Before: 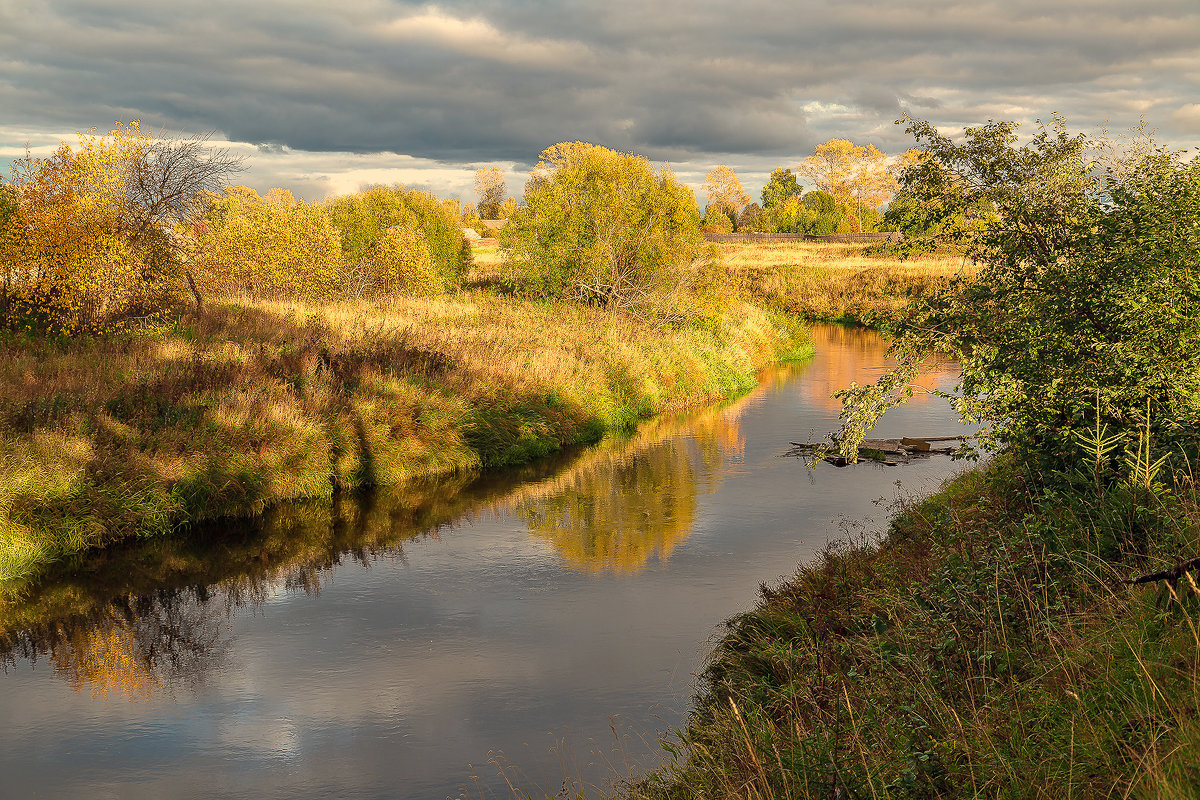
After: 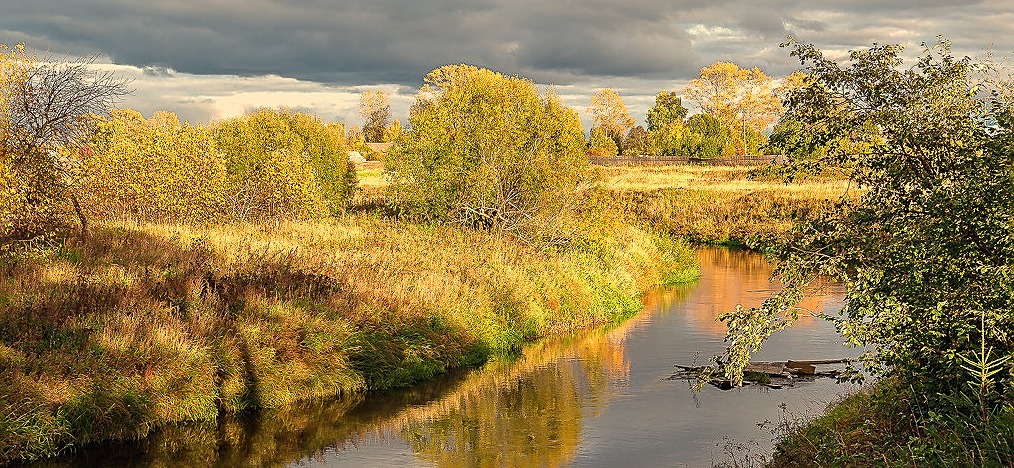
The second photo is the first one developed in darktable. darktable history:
sharpen: on, module defaults
crop and rotate: left 9.624%, top 9.702%, right 5.87%, bottom 31.751%
